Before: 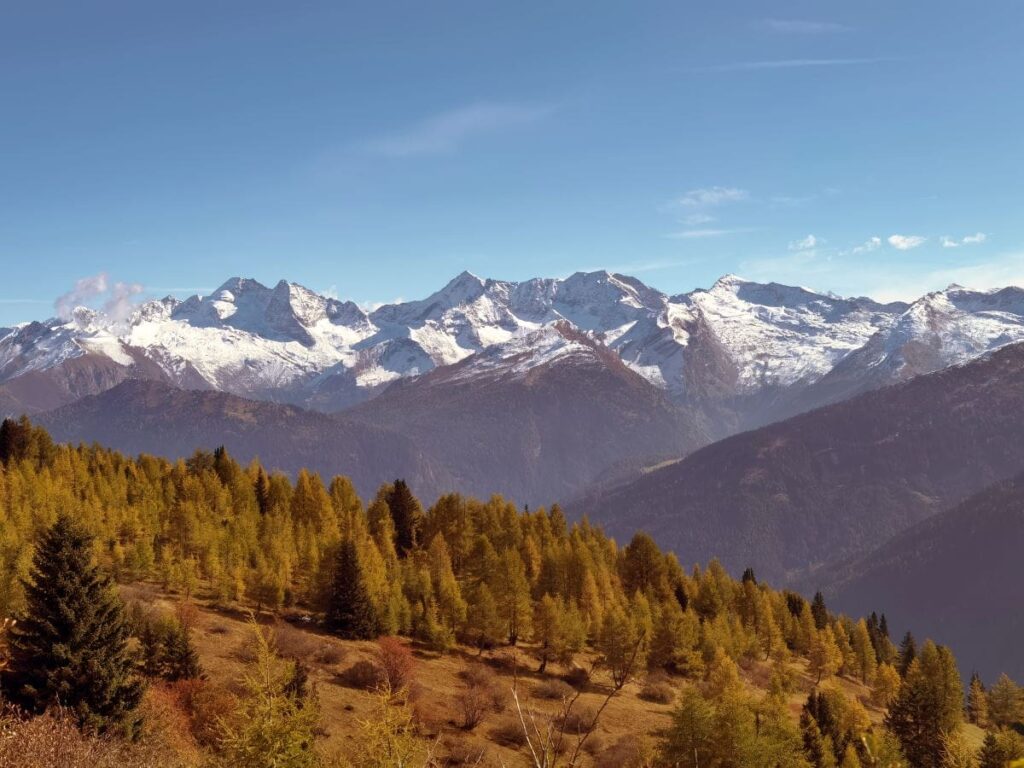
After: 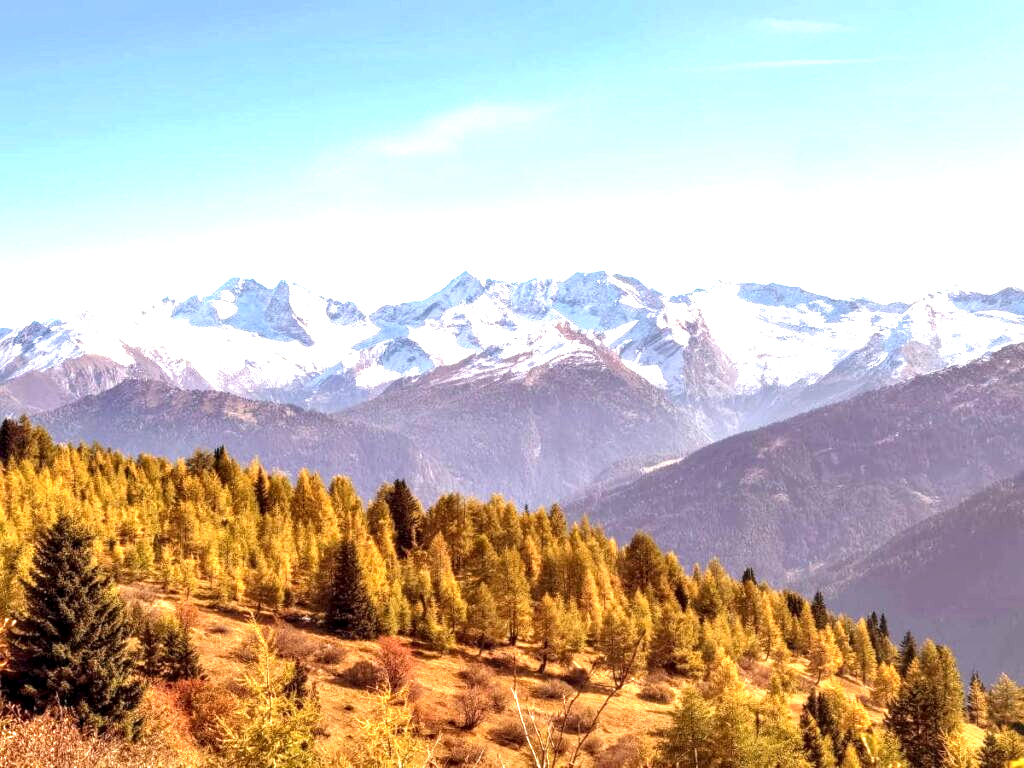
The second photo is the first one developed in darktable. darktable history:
local contrast: highlights 25%, detail 150%
exposure: black level correction 0, exposure 1.75 EV, compensate exposure bias true, compensate highlight preservation false
